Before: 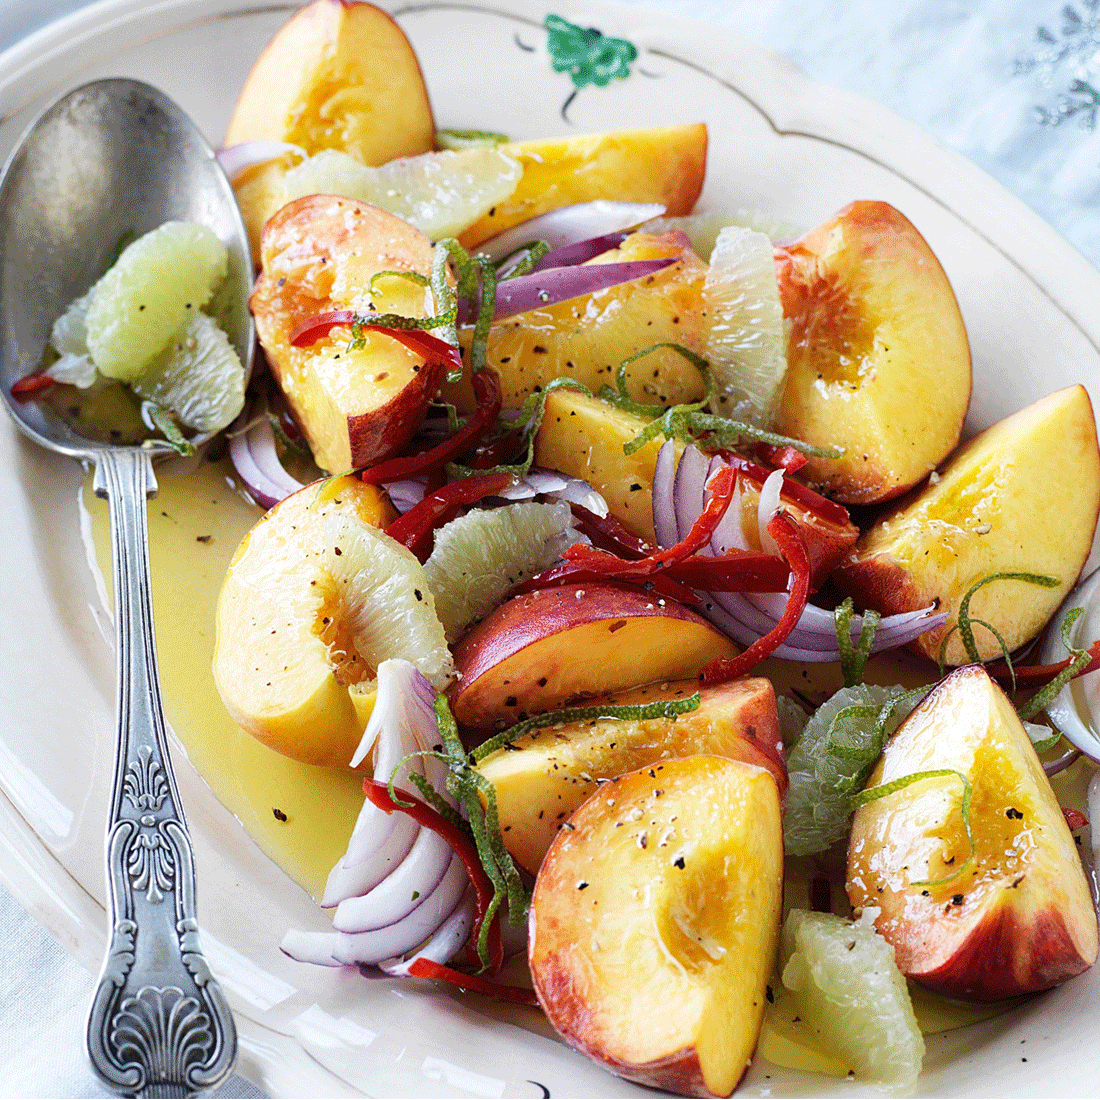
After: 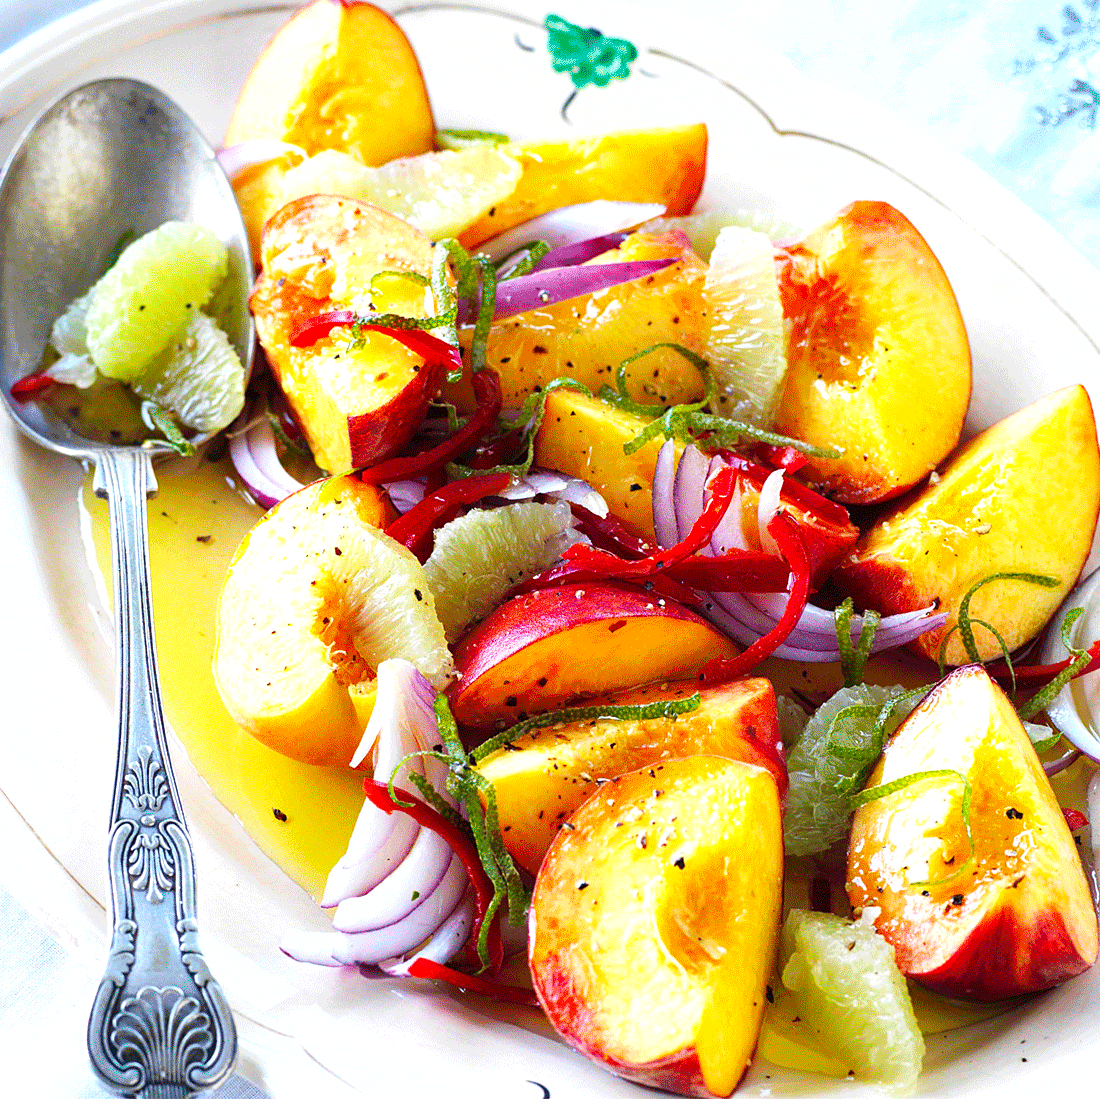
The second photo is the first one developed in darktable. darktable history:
contrast brightness saturation: saturation 0.485
exposure: exposure 0.509 EV, compensate highlight preservation false
